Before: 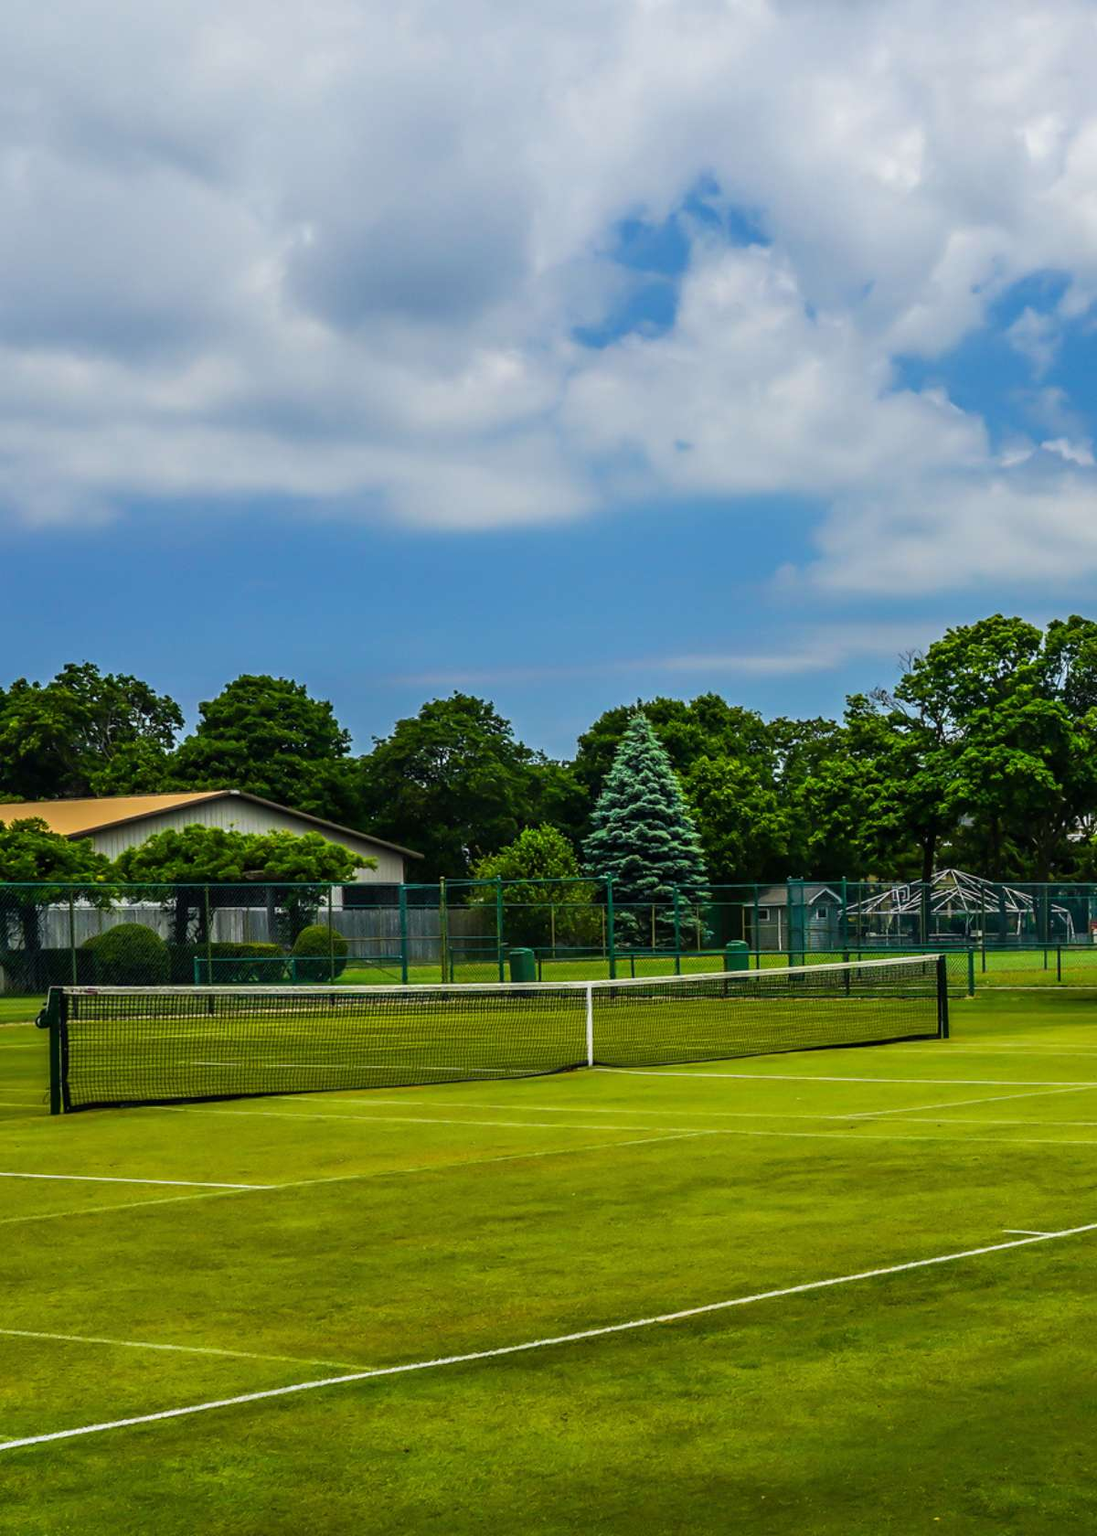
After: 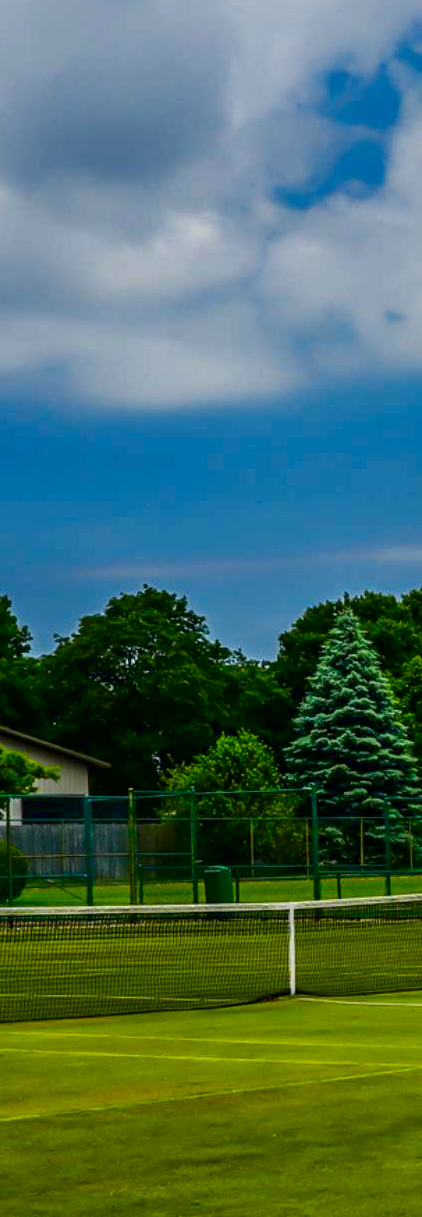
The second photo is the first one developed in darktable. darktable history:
shadows and highlights: on, module defaults
white balance: emerald 1
contrast brightness saturation: contrast 0.13, brightness -0.24, saturation 0.14
crop and rotate: left 29.476%, top 10.214%, right 35.32%, bottom 17.333%
